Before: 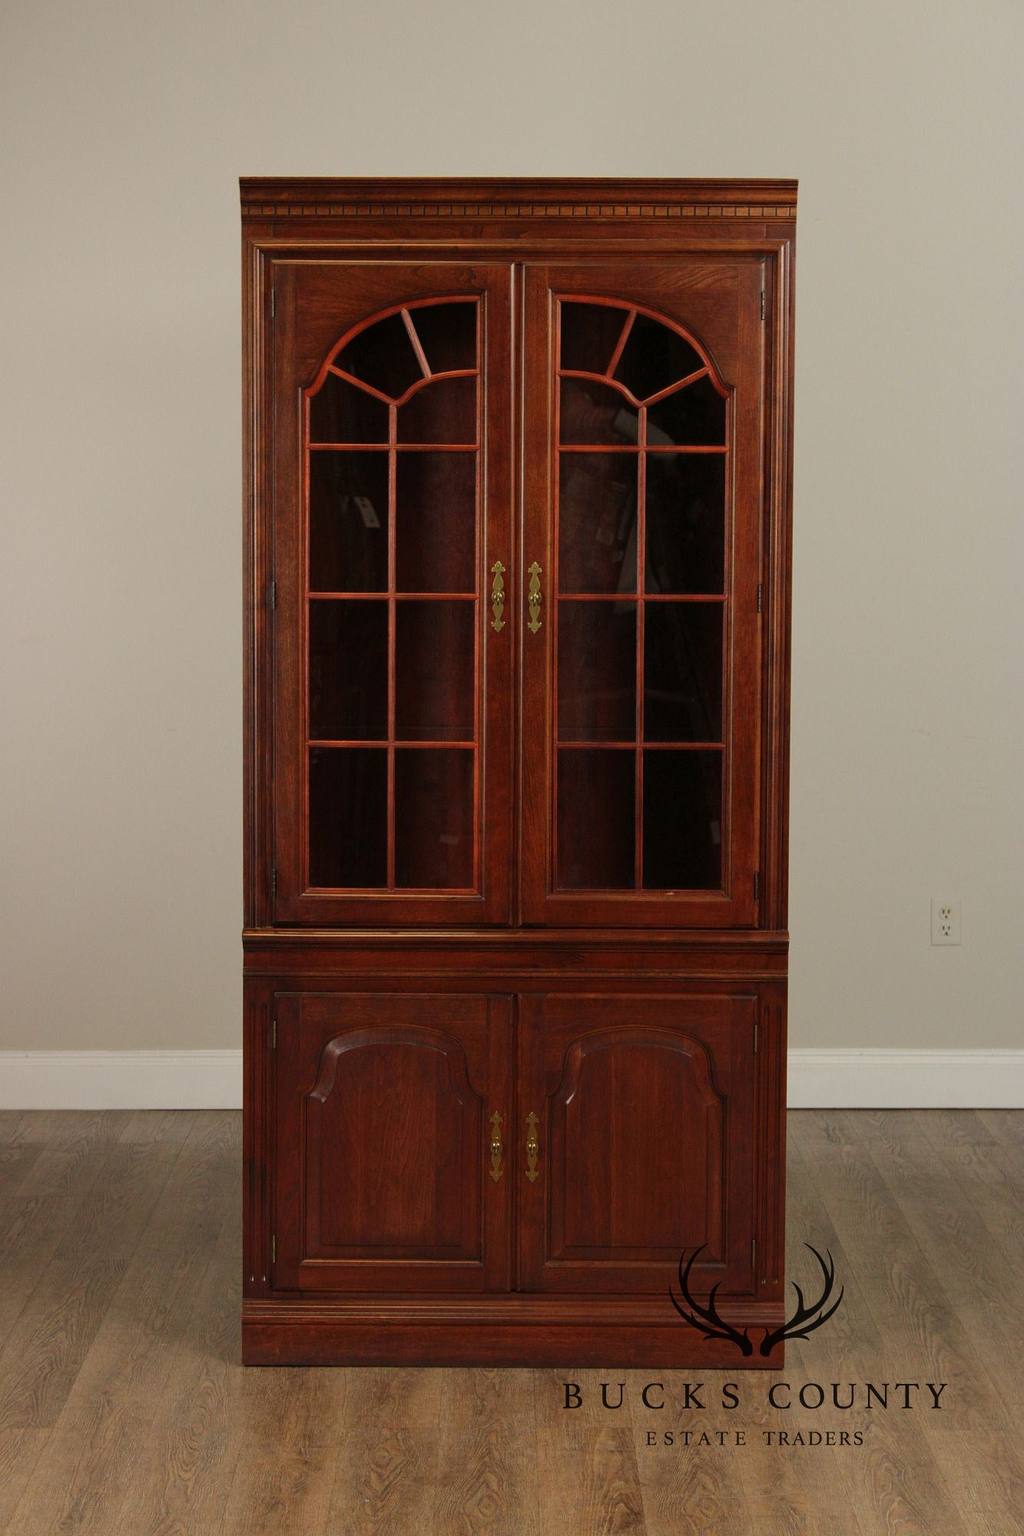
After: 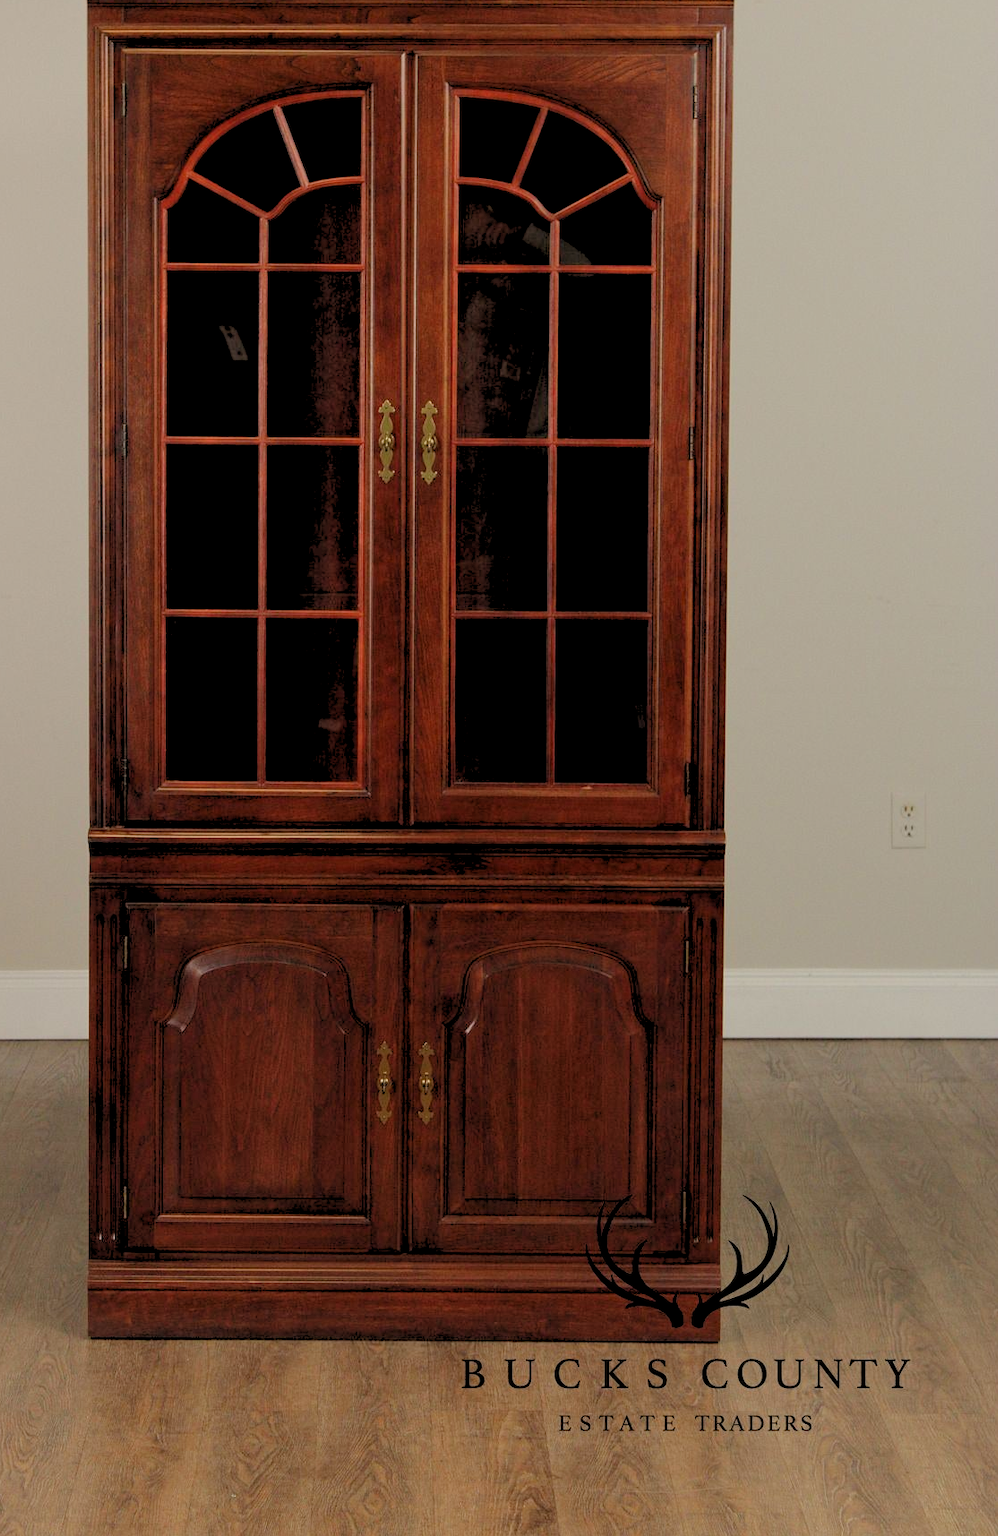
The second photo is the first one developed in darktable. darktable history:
rgb levels: preserve colors sum RGB, levels [[0.038, 0.433, 0.934], [0, 0.5, 1], [0, 0.5, 1]]
crop: left 16.315%, top 14.246%
